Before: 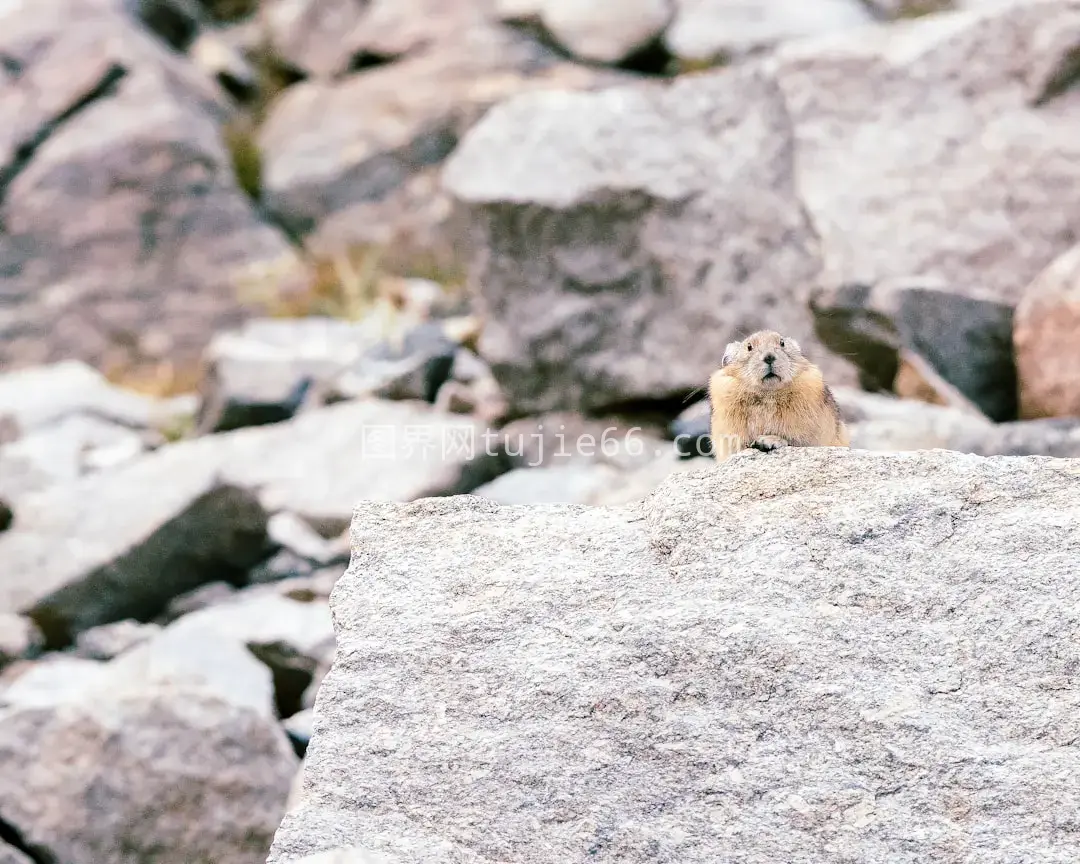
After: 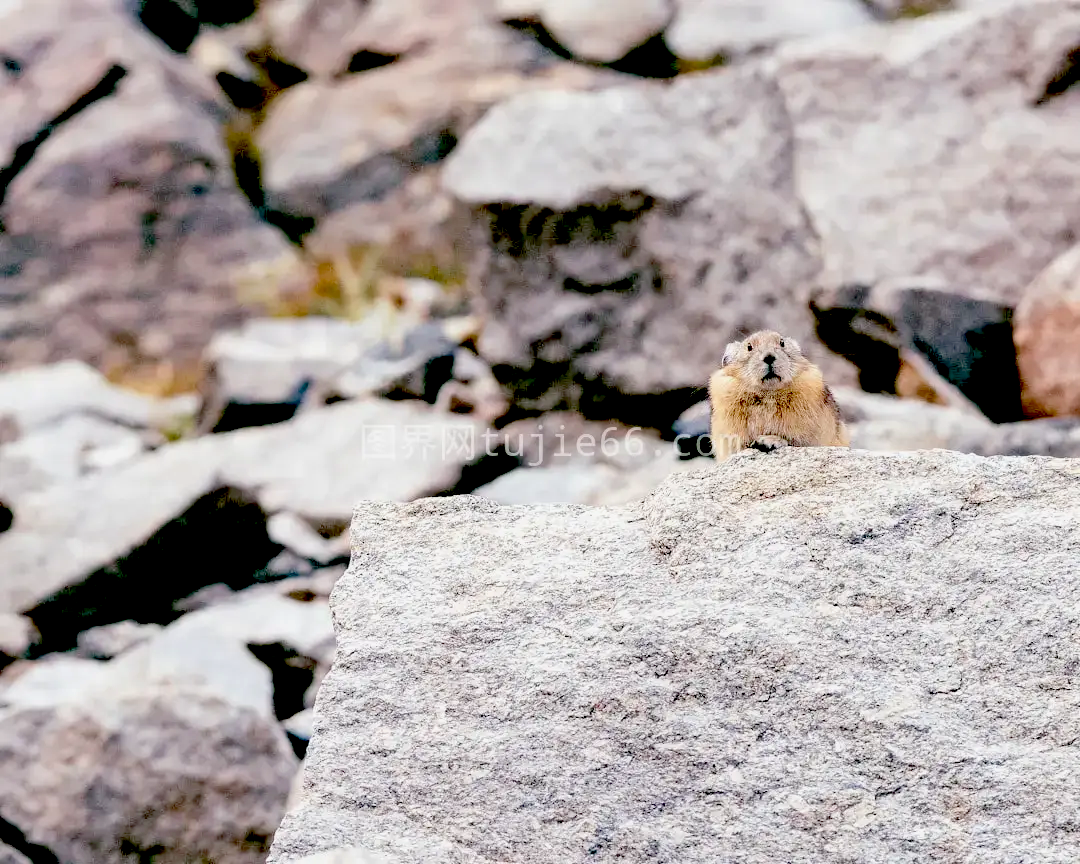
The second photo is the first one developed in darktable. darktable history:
exposure: black level correction 0.099, exposure -0.093 EV, compensate exposure bias true, compensate highlight preservation false
